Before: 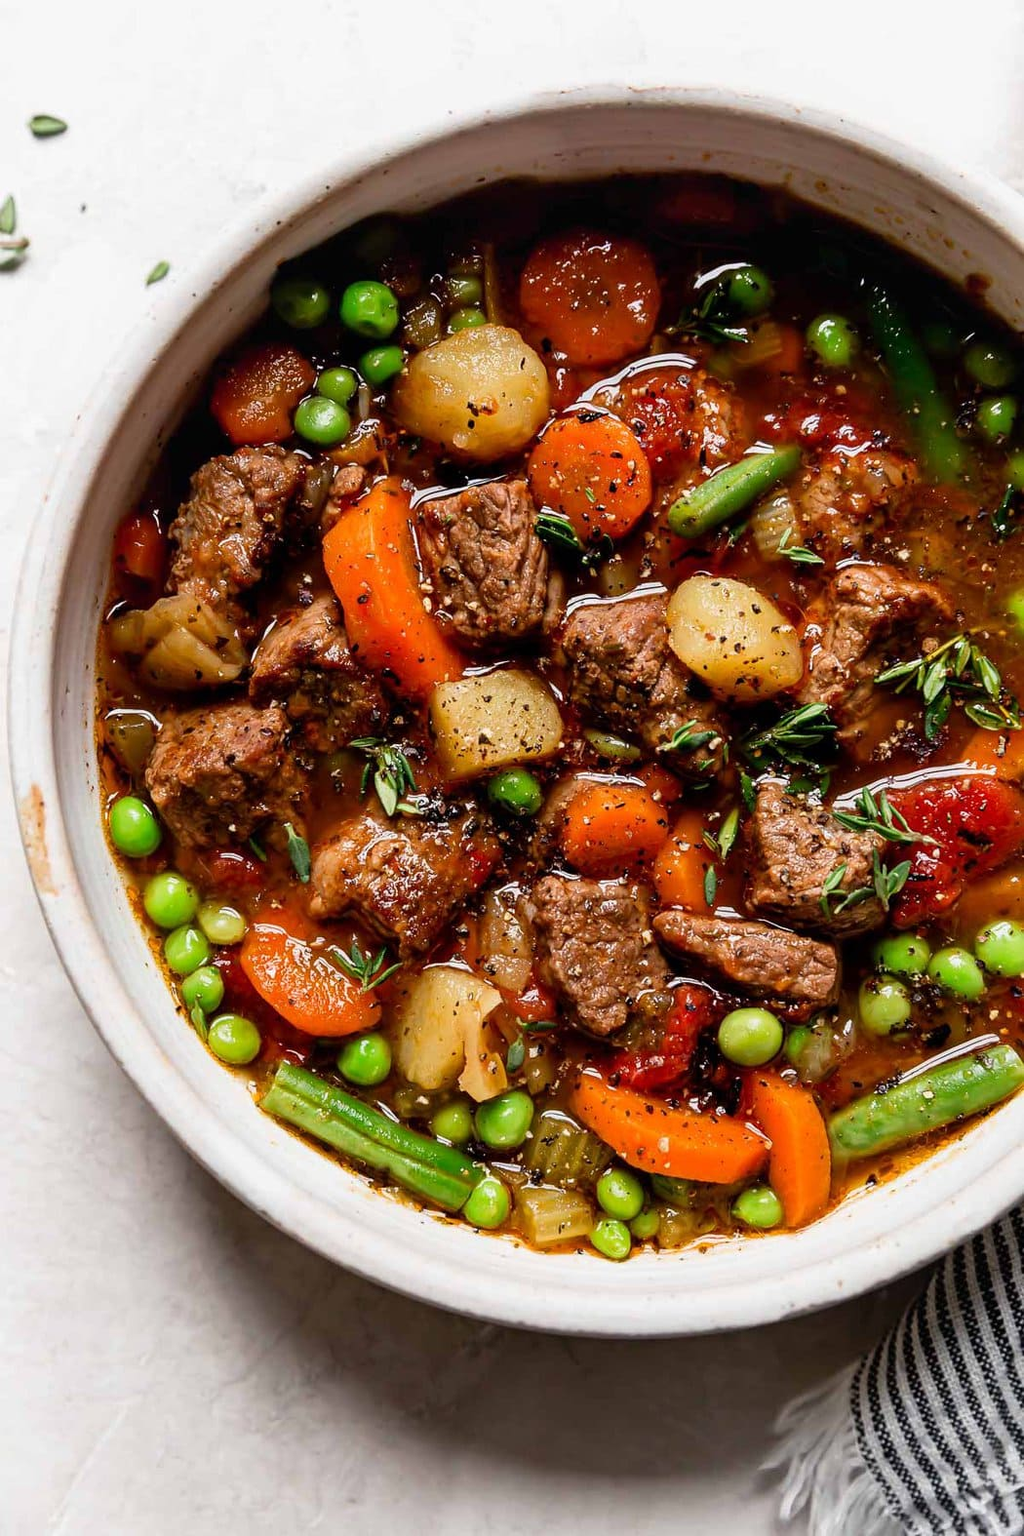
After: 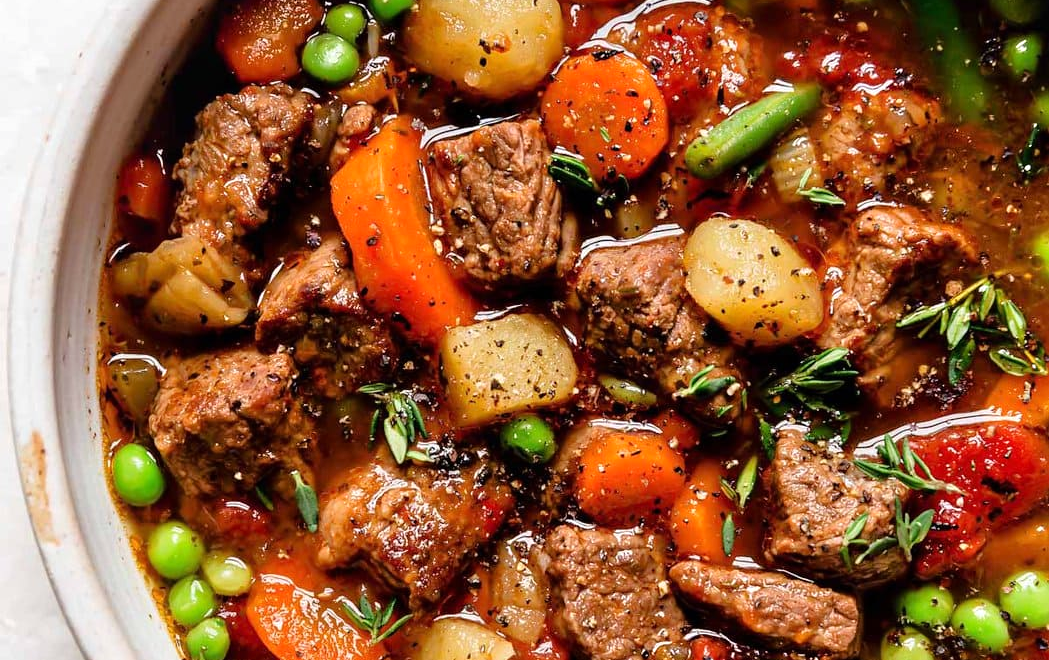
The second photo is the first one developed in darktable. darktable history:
tone equalizer: -8 EV 0.023 EV, -7 EV -0.016 EV, -6 EV 0.024 EV, -5 EV 0.027 EV, -4 EV 0.28 EV, -3 EV 0.614 EV, -2 EV 0.564 EV, -1 EV 0.202 EV, +0 EV 0.048 EV
crop and rotate: top 23.786%, bottom 34.255%
